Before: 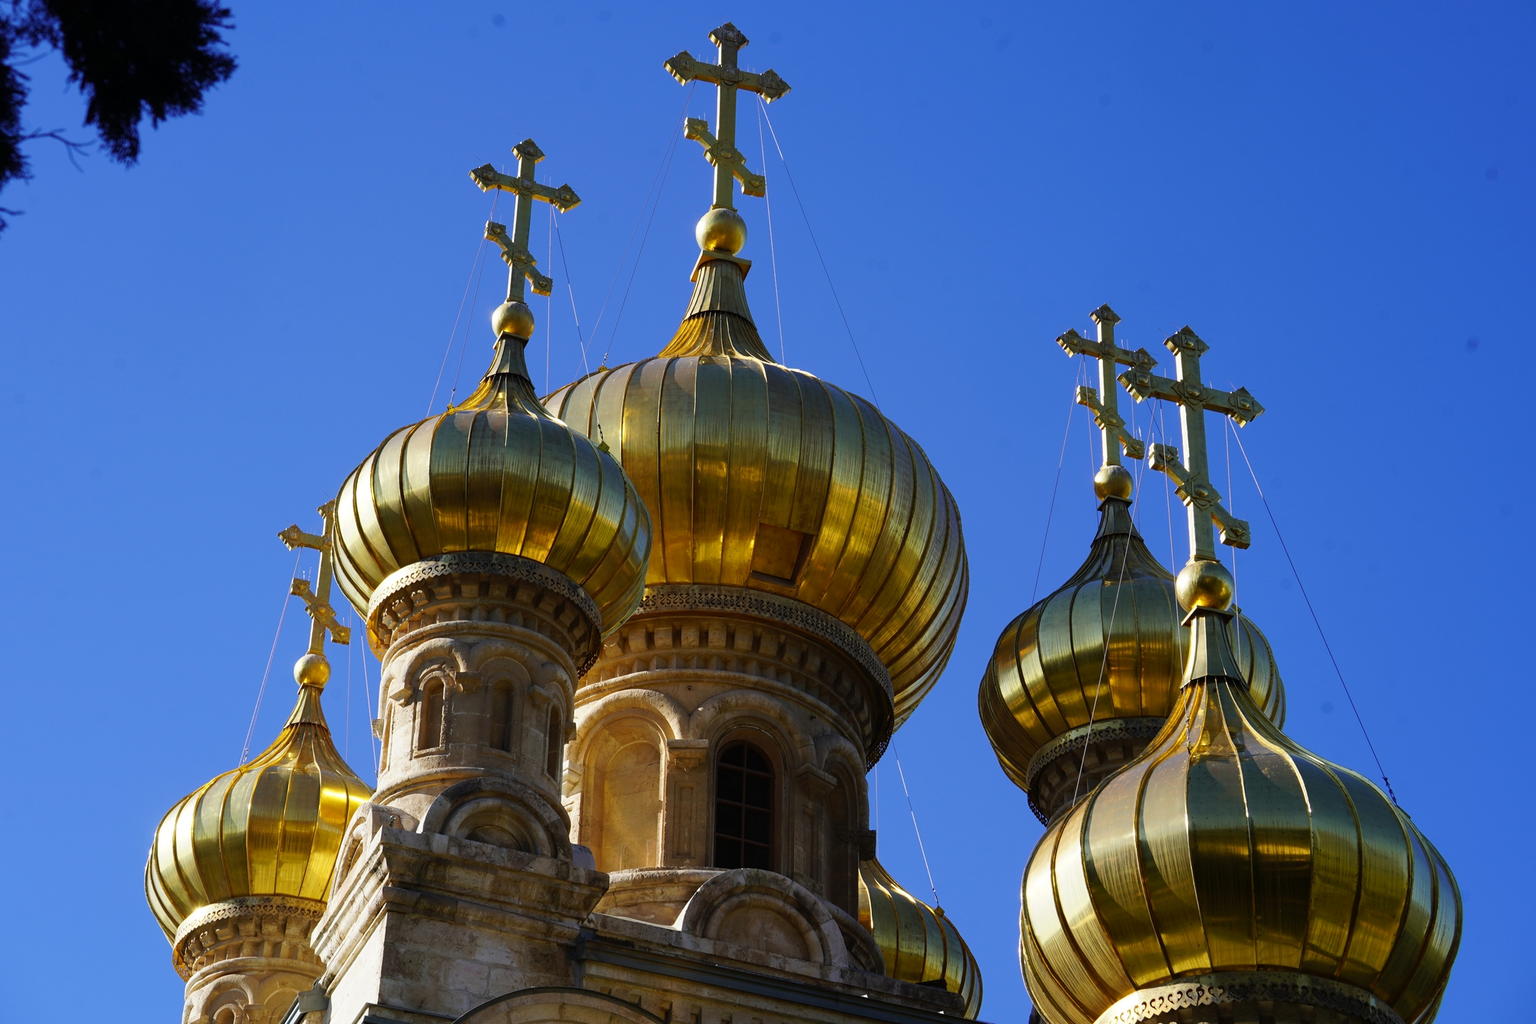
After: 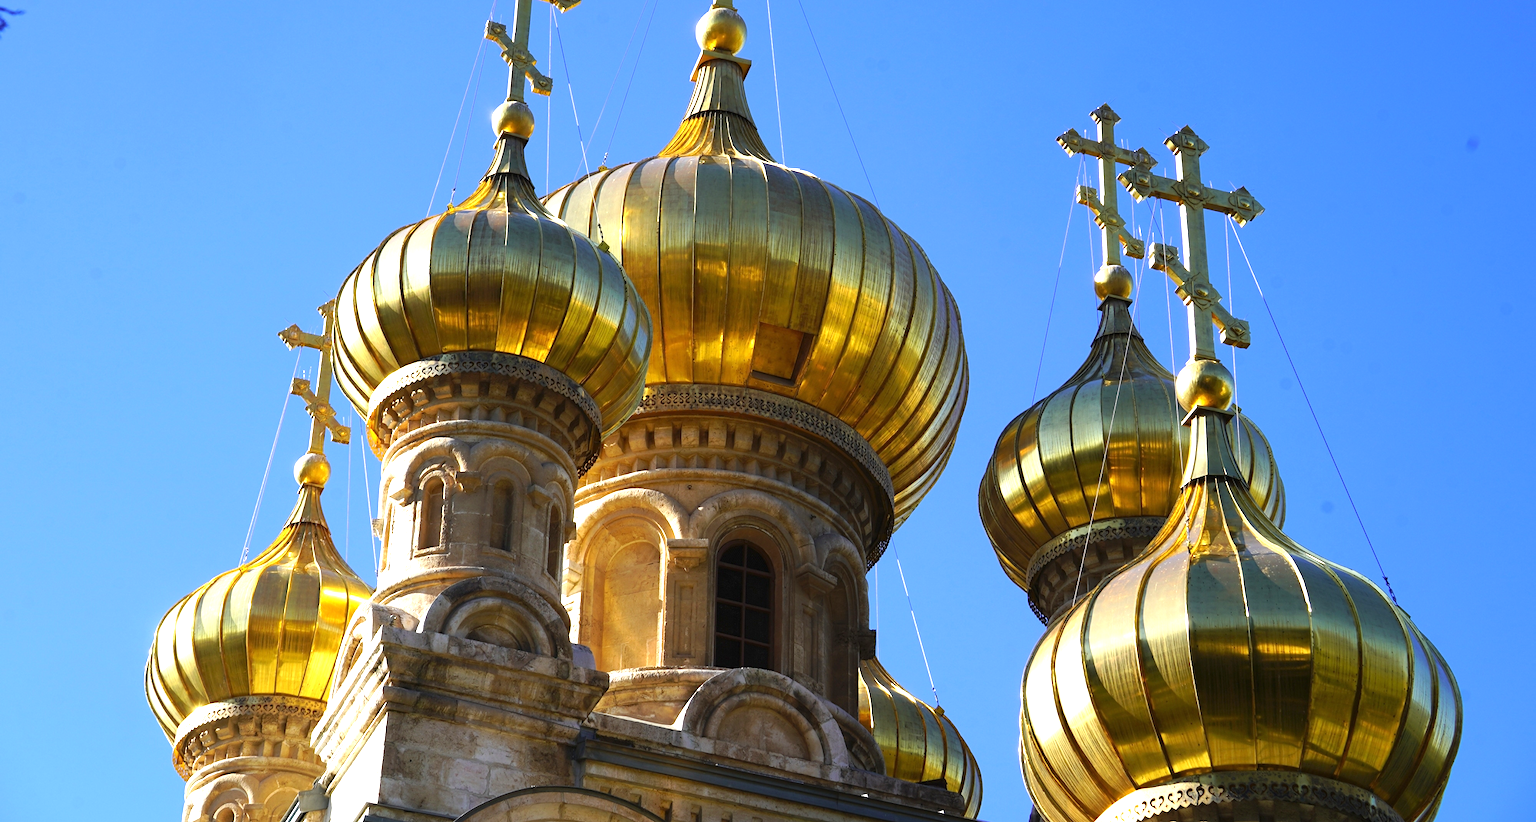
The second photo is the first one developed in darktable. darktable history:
crop and rotate: top 19.611%
exposure: black level correction 0, exposure 1.102 EV, compensate exposure bias true, compensate highlight preservation false
